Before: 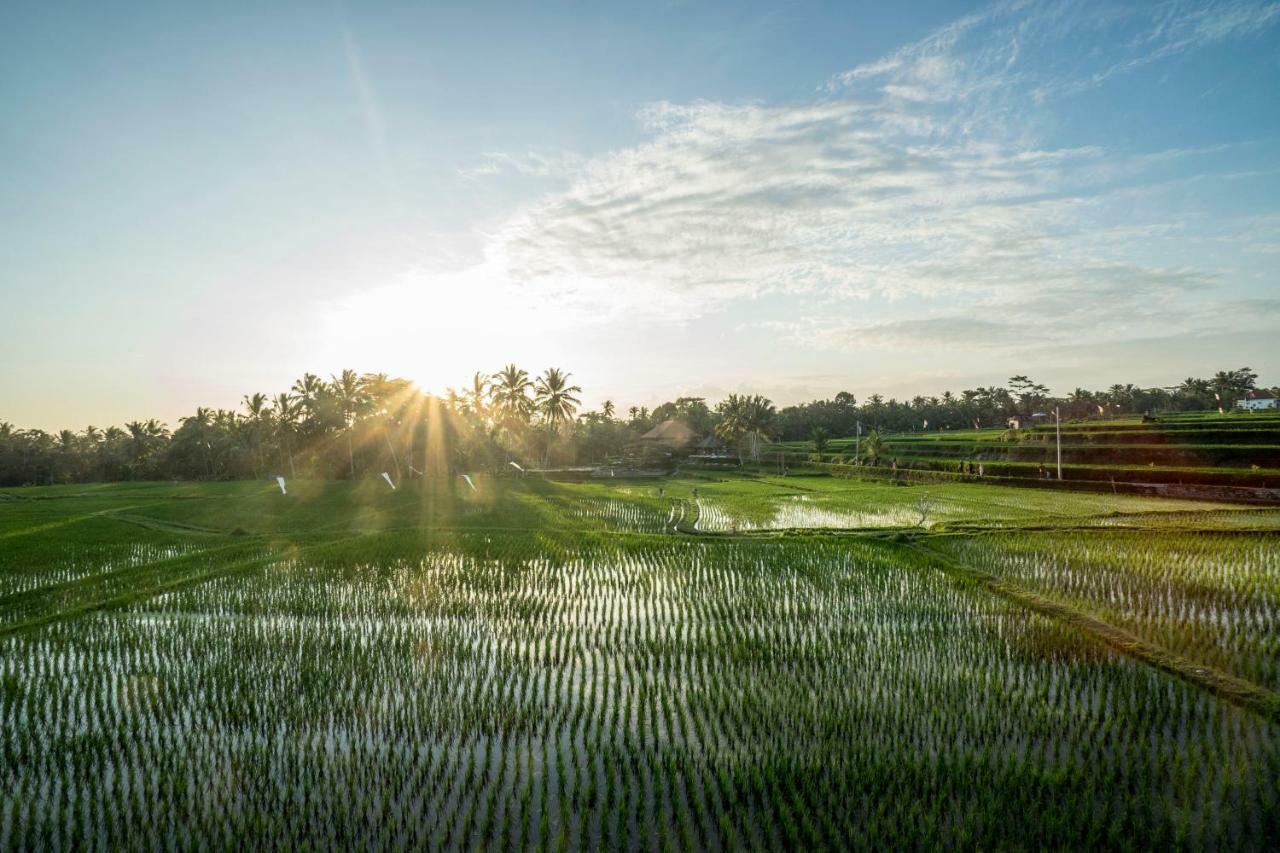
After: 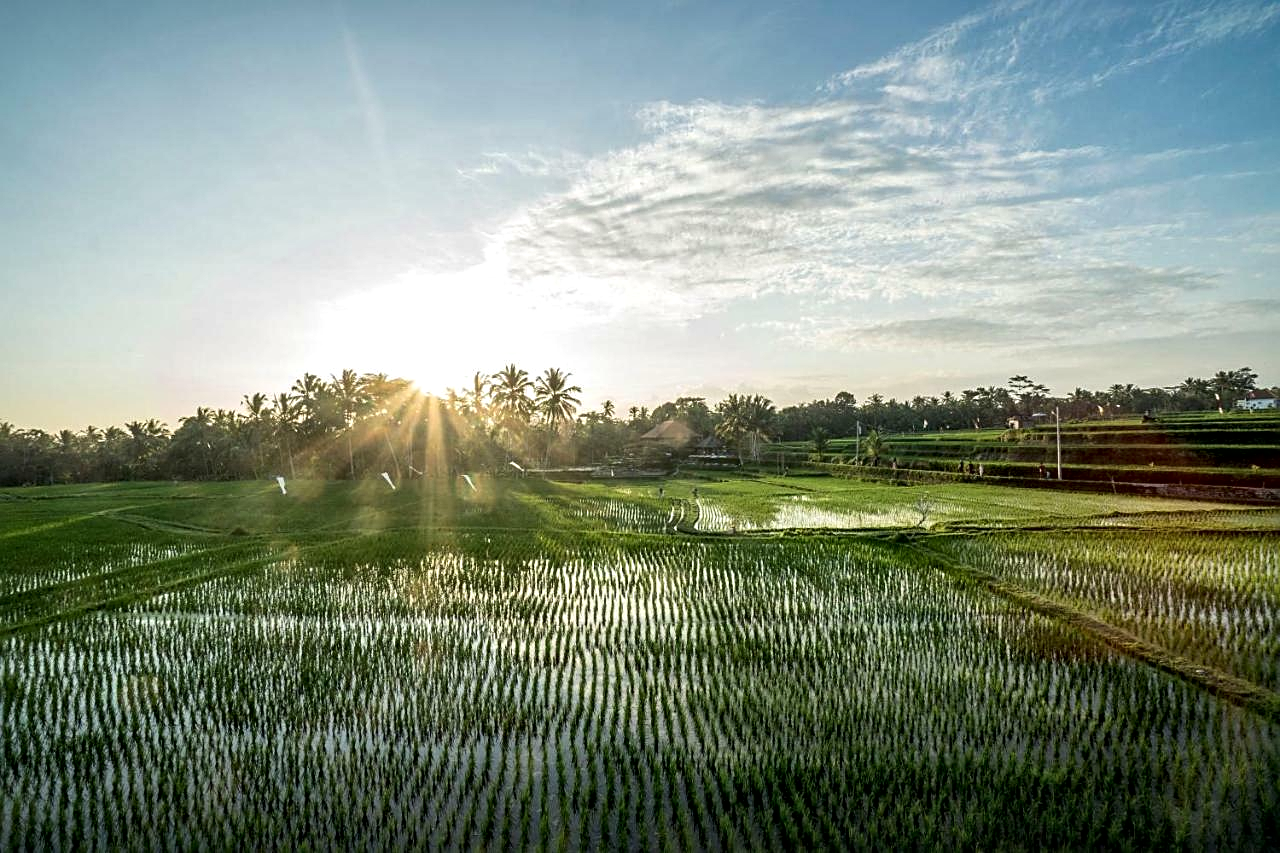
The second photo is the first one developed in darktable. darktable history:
sharpen: on, module defaults
local contrast: mode bilateral grid, contrast 25, coarseness 47, detail 151%, midtone range 0.2
